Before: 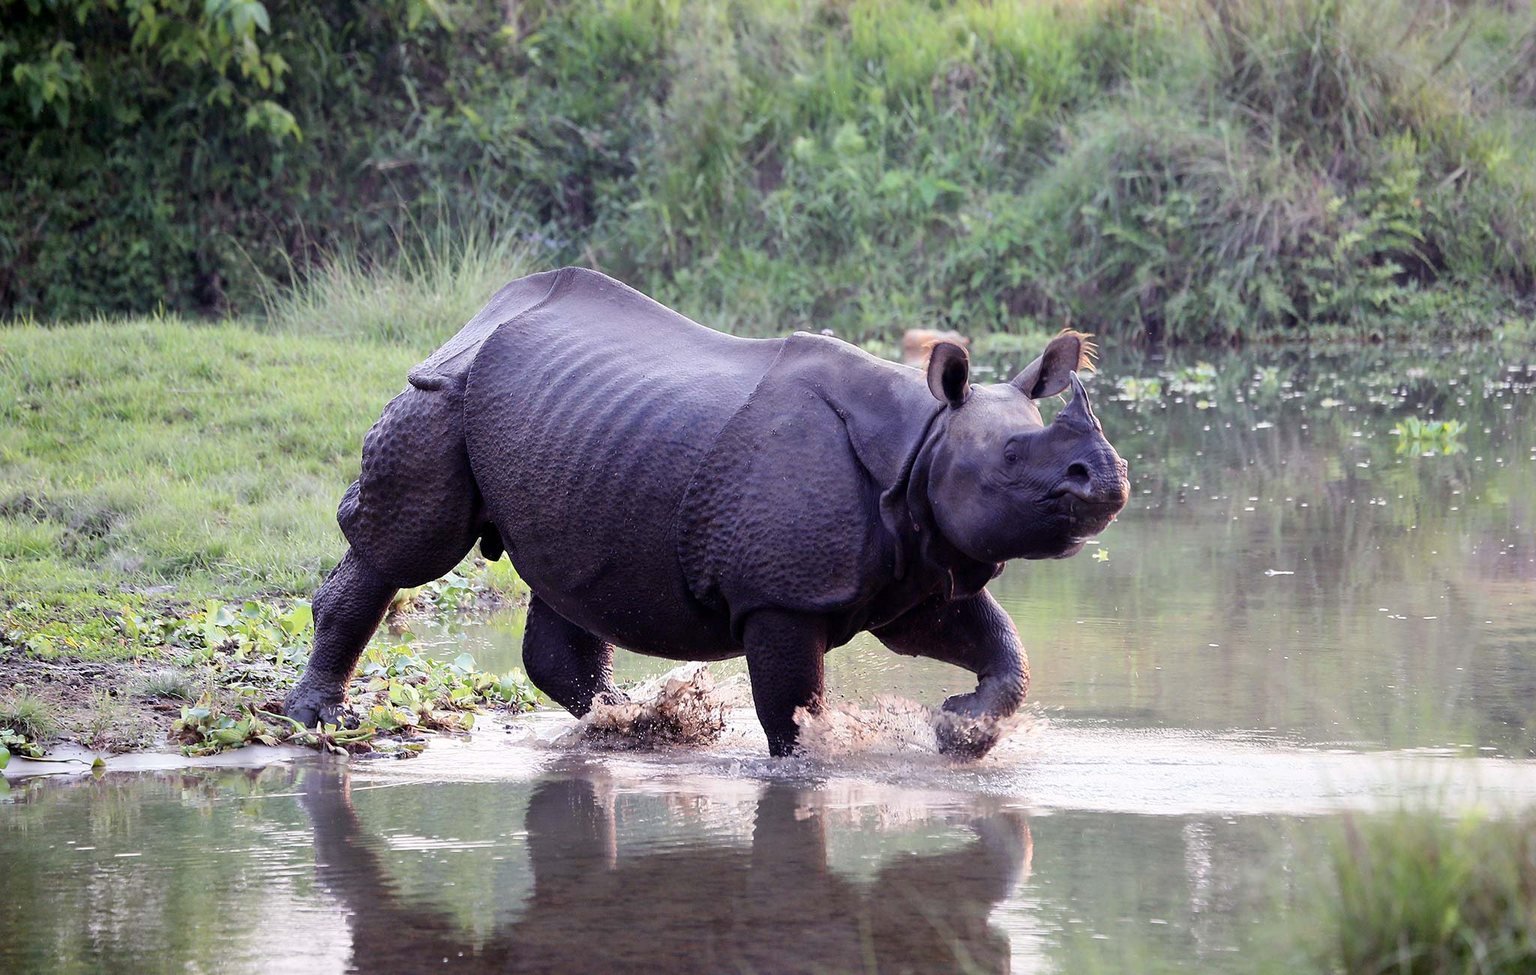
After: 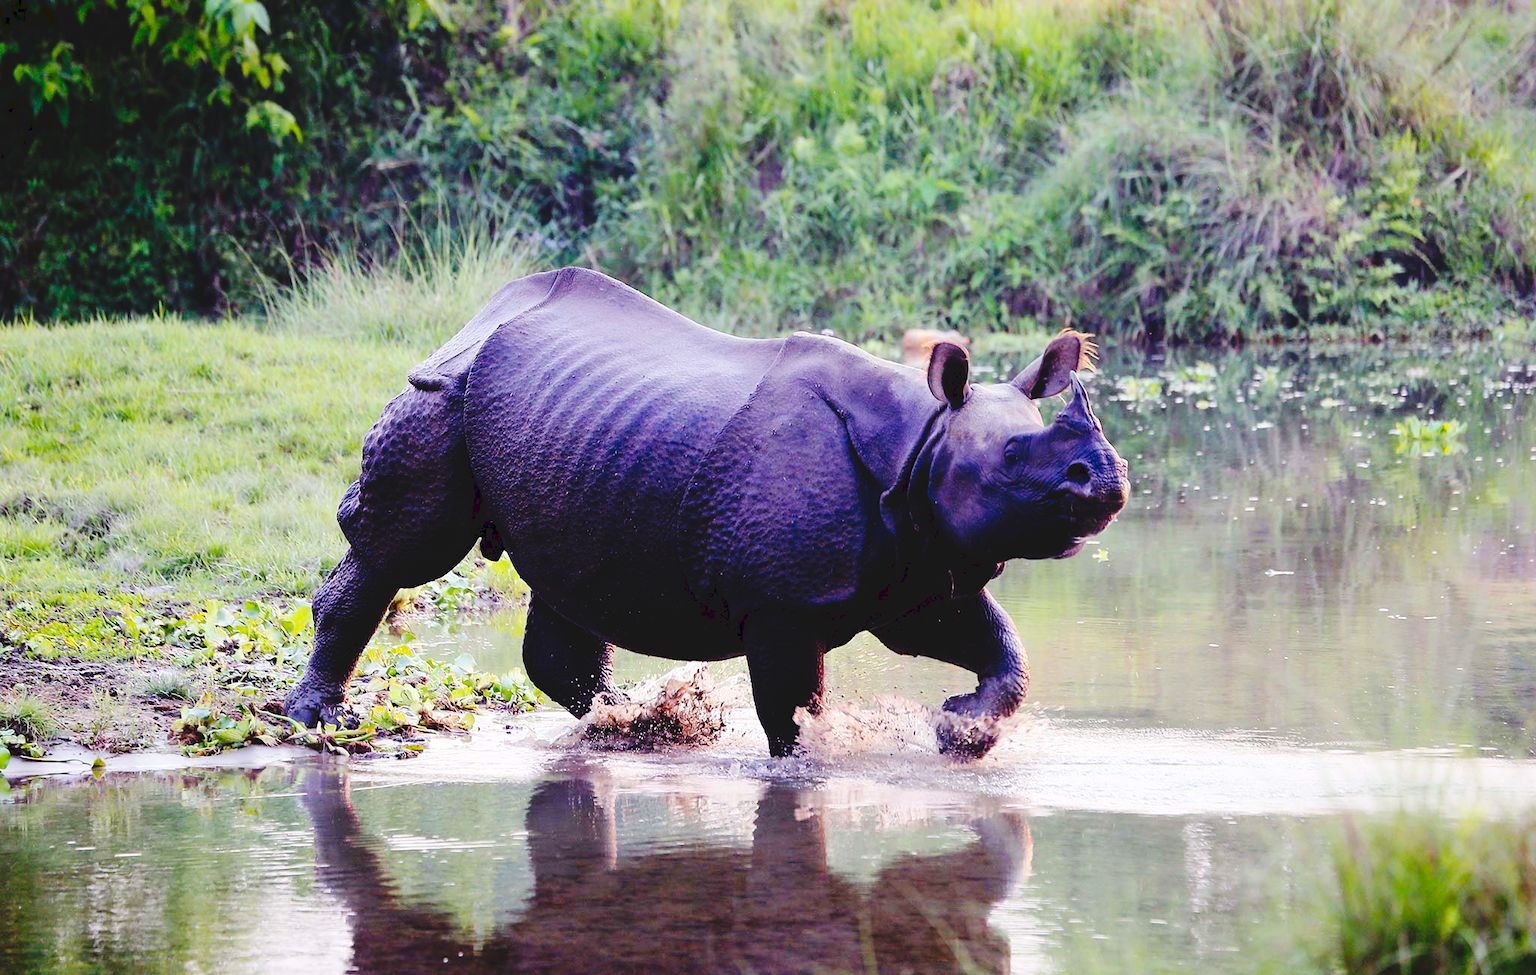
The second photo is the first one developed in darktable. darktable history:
tone curve: curves: ch0 [(0, 0) (0.003, 0.084) (0.011, 0.084) (0.025, 0.084) (0.044, 0.084) (0.069, 0.085) (0.1, 0.09) (0.136, 0.1) (0.177, 0.119) (0.224, 0.144) (0.277, 0.205) (0.335, 0.298) (0.399, 0.417) (0.468, 0.525) (0.543, 0.631) (0.623, 0.72) (0.709, 0.8) (0.801, 0.867) (0.898, 0.934) (1, 1)], preserve colors none
color balance rgb: perceptual saturation grading › global saturation 25%, global vibrance 20%
